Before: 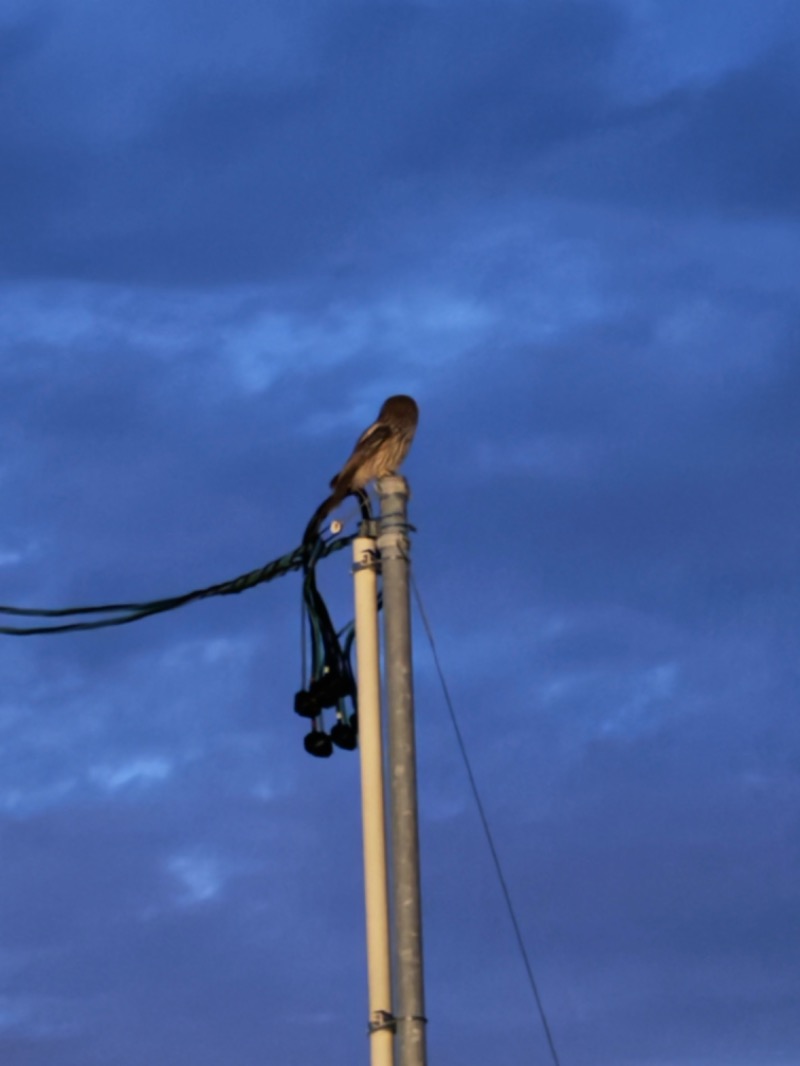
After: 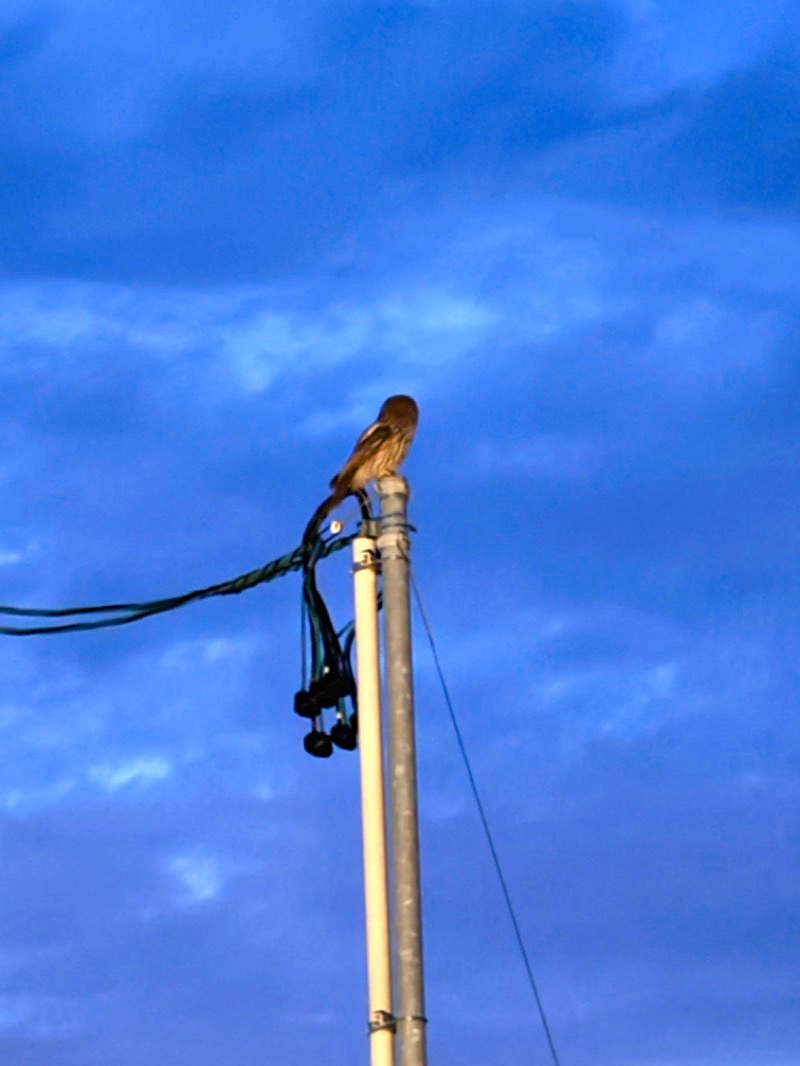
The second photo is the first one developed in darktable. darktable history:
exposure: exposure 0.928 EV, compensate highlight preservation false
color balance rgb: perceptual saturation grading › global saturation 27.396%, perceptual saturation grading › highlights -28.794%, perceptual saturation grading › mid-tones 15.948%, perceptual saturation grading › shadows 34.46%
sharpen: on, module defaults
